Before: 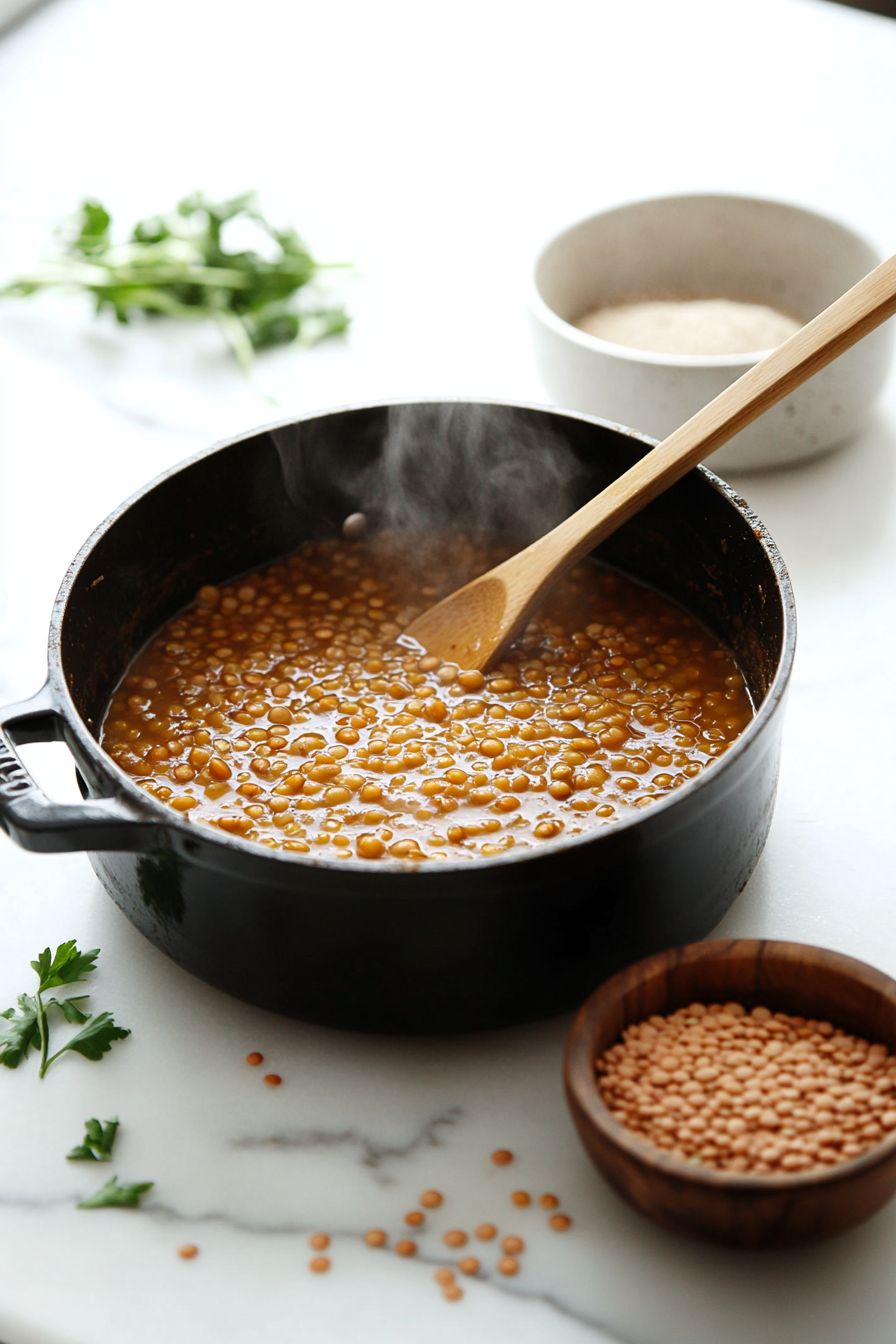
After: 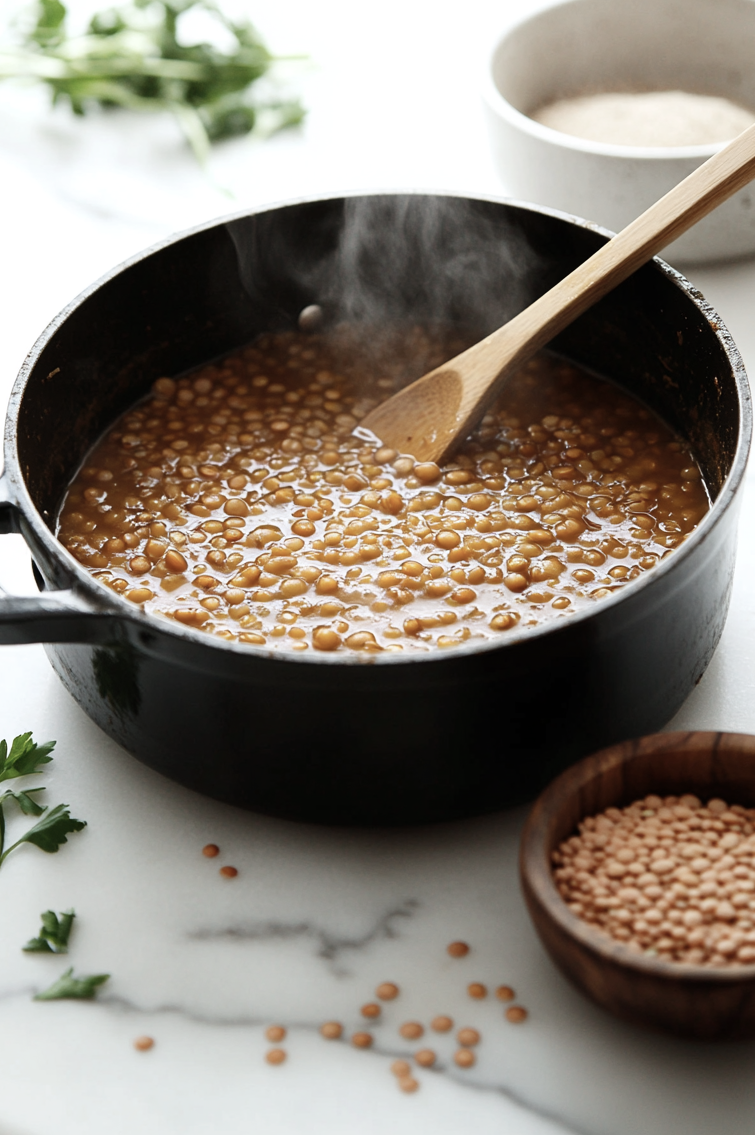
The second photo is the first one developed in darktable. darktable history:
contrast brightness saturation: contrast 0.098, saturation -0.302
crop and rotate: left 4.938%, top 15.503%, right 10.694%
